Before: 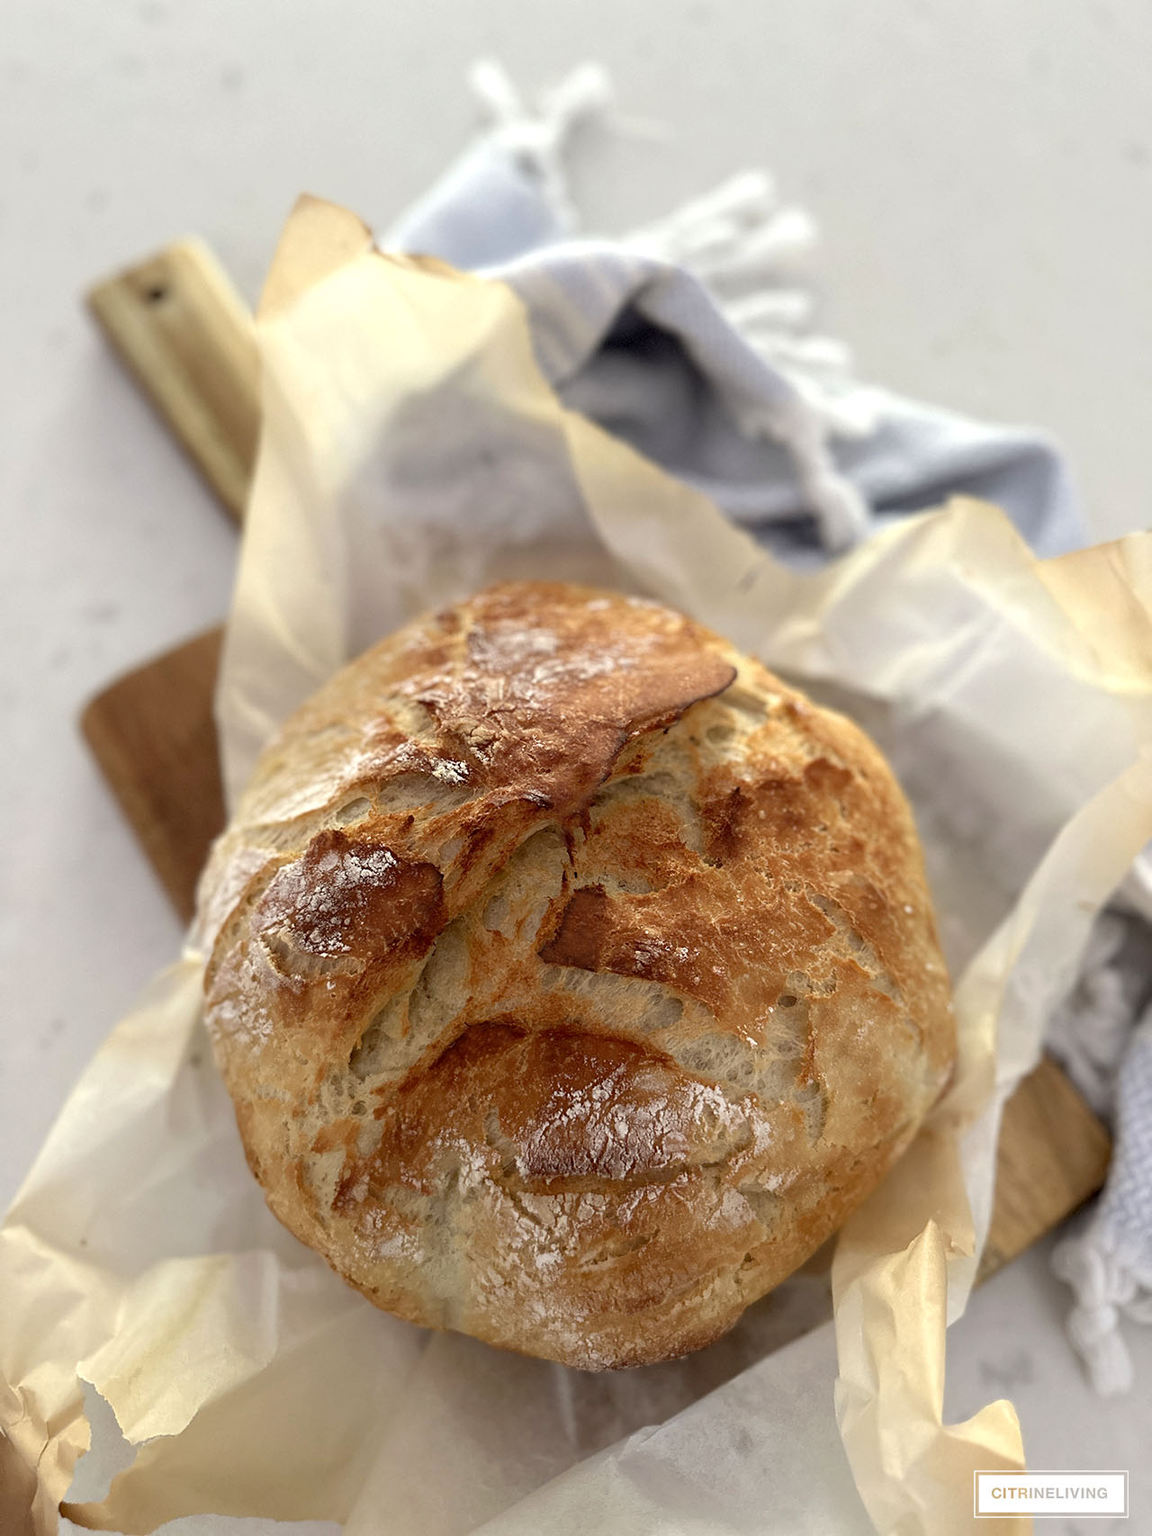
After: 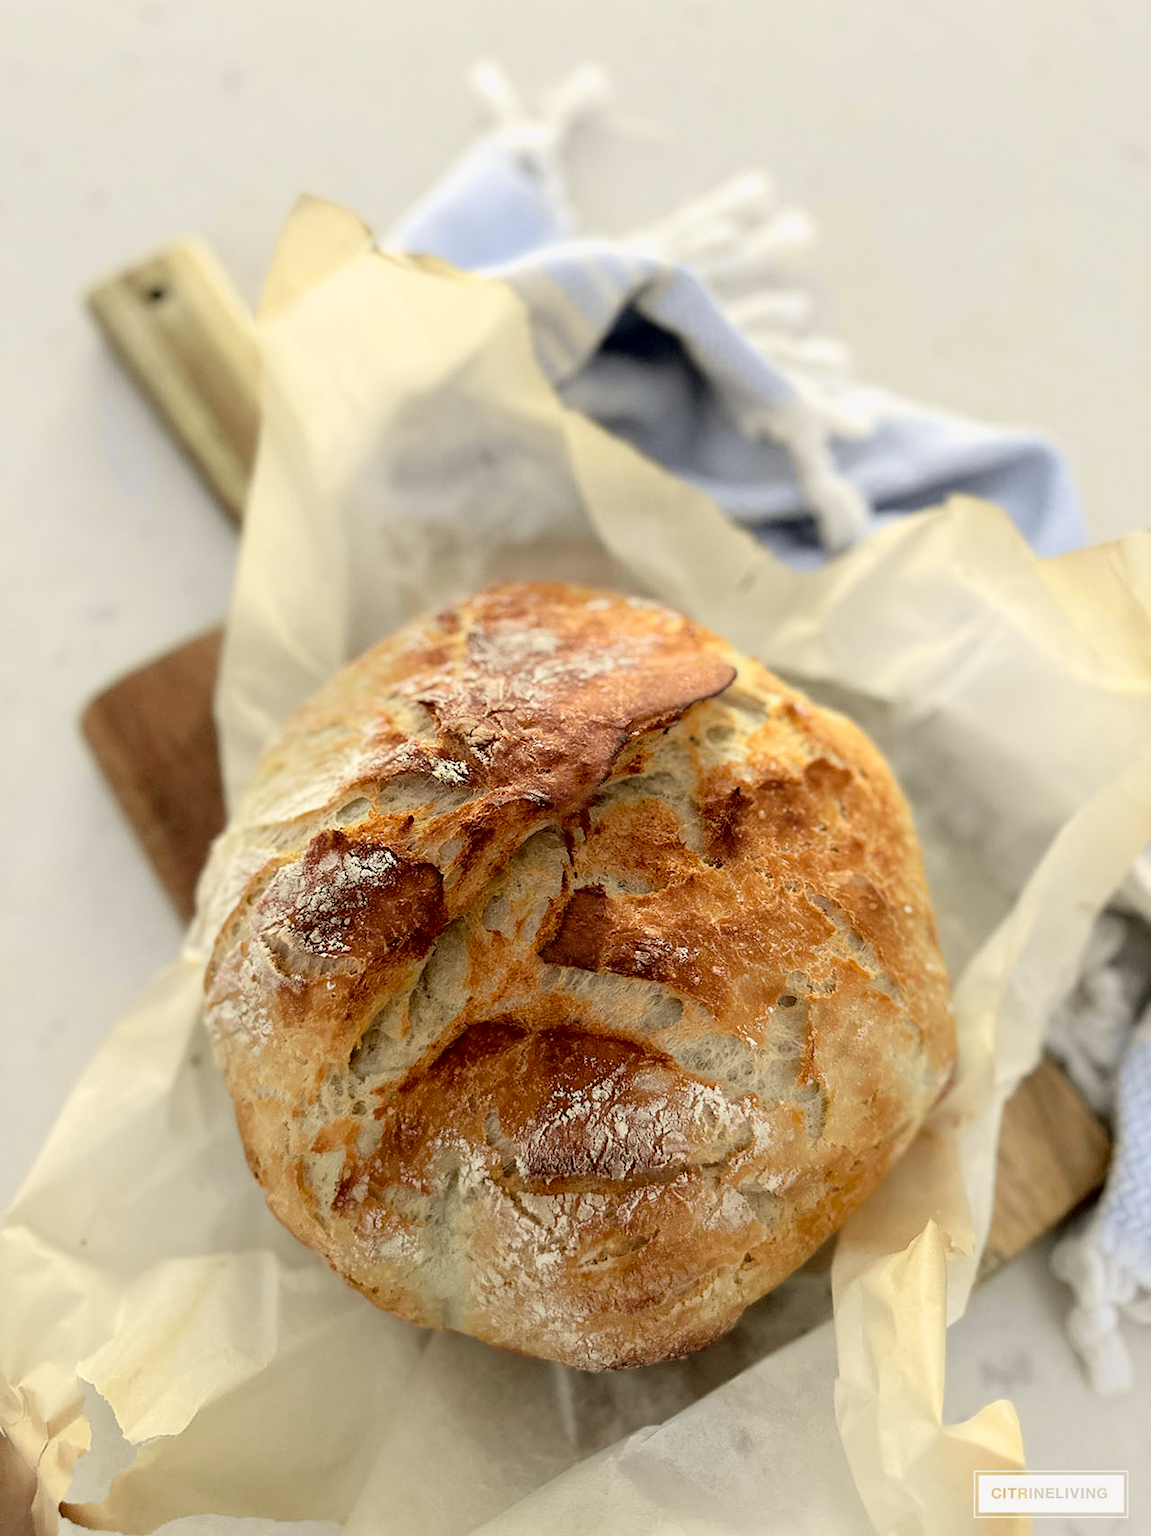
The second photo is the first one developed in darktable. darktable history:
tone curve: curves: ch0 [(0.017, 0) (0.122, 0.046) (0.295, 0.297) (0.449, 0.505) (0.559, 0.629) (0.729, 0.796) (0.879, 0.898) (1, 0.97)]; ch1 [(0, 0) (0.393, 0.4) (0.447, 0.447) (0.485, 0.497) (0.522, 0.503) (0.539, 0.52) (0.606, 0.6) (0.696, 0.679) (1, 1)]; ch2 [(0, 0) (0.369, 0.388) (0.449, 0.431) (0.499, 0.501) (0.516, 0.536) (0.604, 0.599) (0.741, 0.763) (1, 1)], color space Lab, independent channels
